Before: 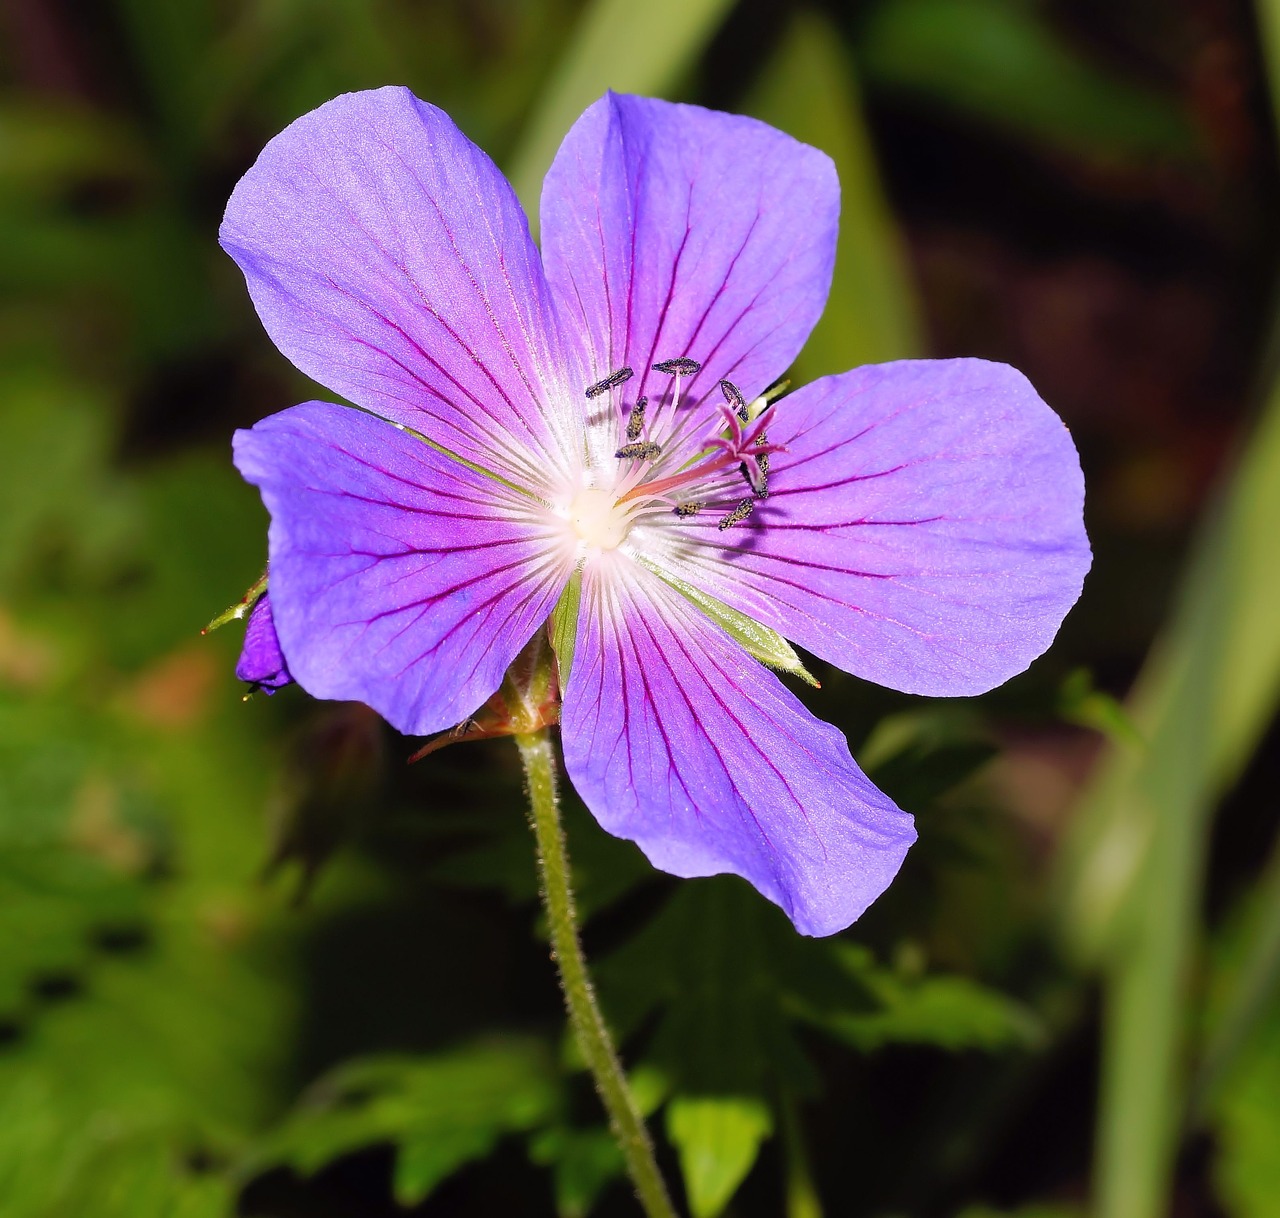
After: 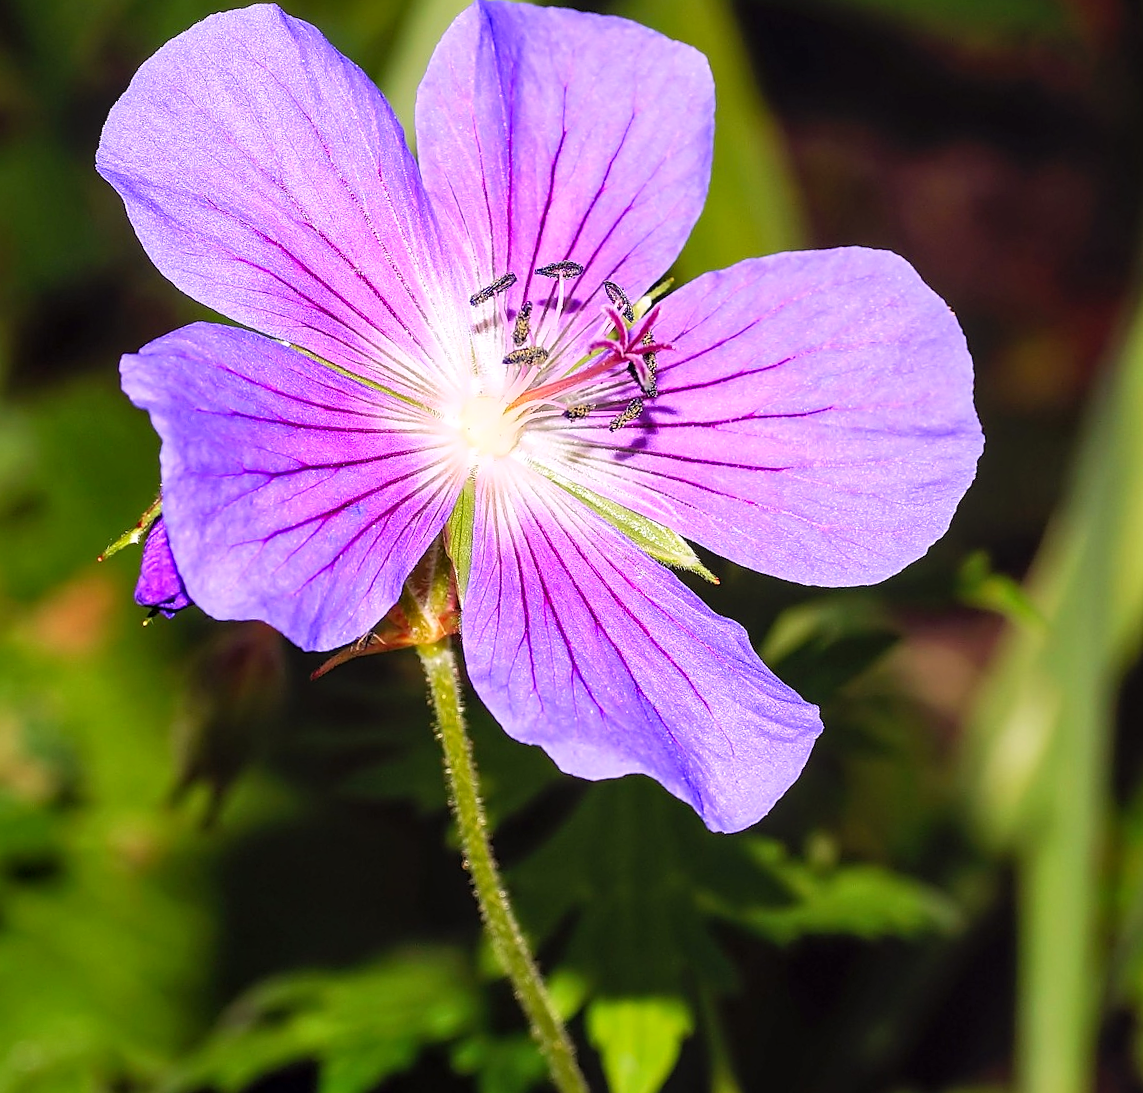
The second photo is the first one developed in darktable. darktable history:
local contrast: on, module defaults
crop and rotate: angle 2.84°, left 6.081%, top 5.683%
contrast brightness saturation: contrast 0.202, brightness 0.169, saturation 0.219
sharpen: on, module defaults
